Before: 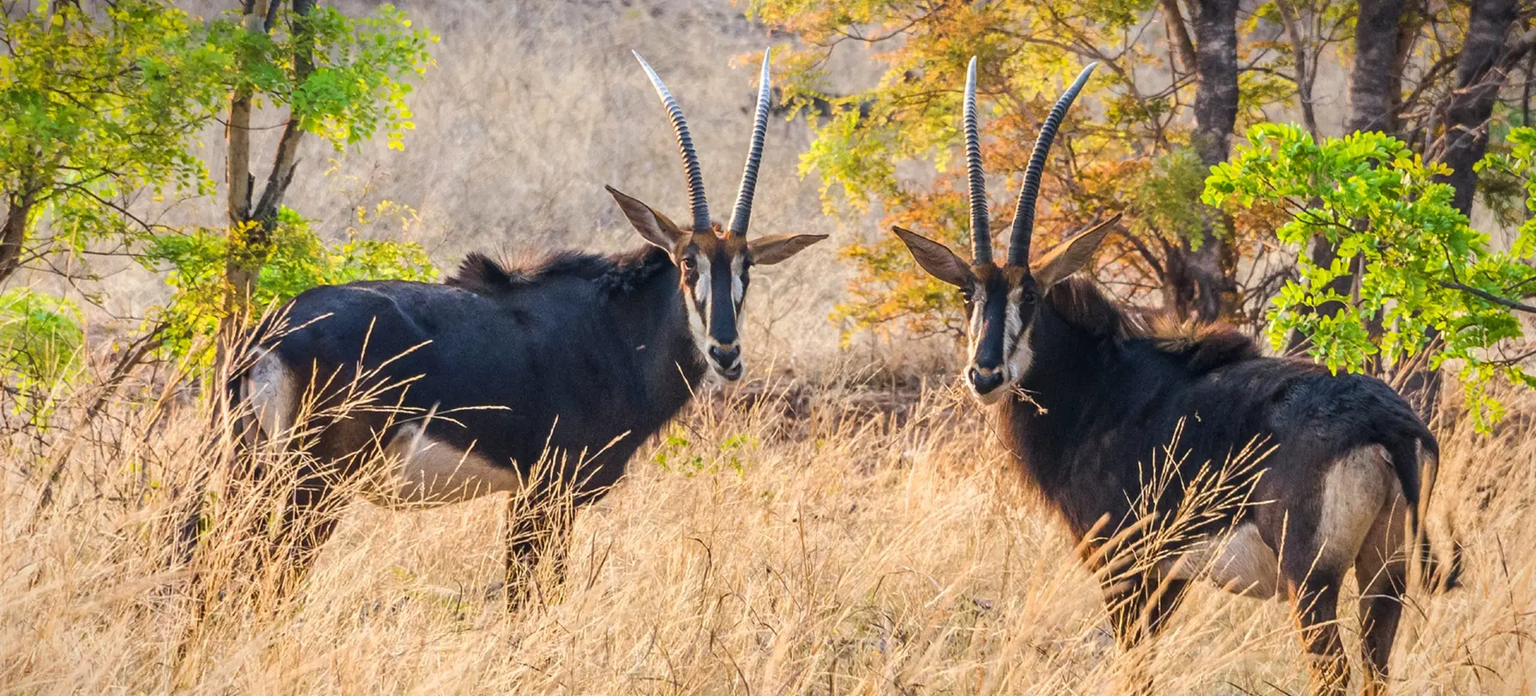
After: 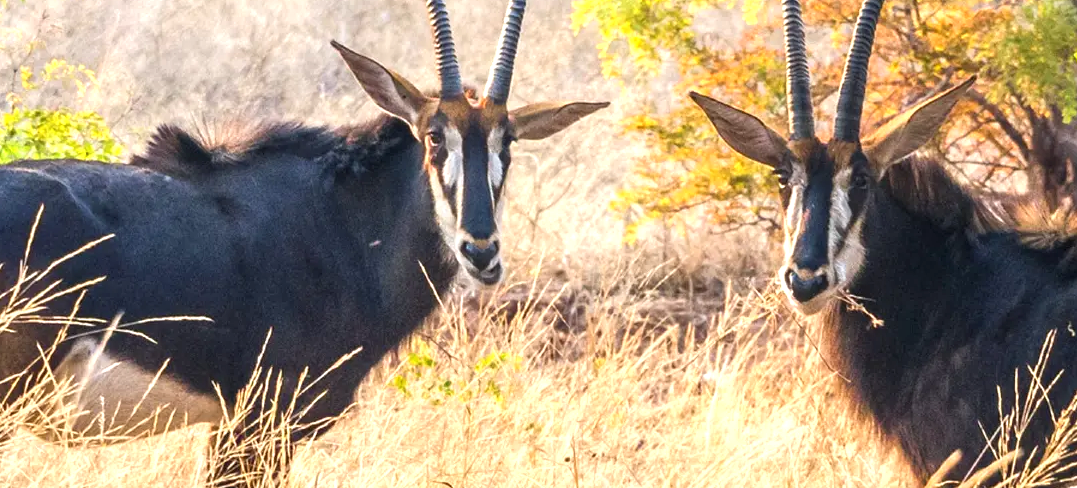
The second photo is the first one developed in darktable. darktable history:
crop and rotate: left 22.196%, top 22.047%, right 21.674%, bottom 21.846%
exposure: black level correction 0, exposure 0.7 EV, compensate highlight preservation false
